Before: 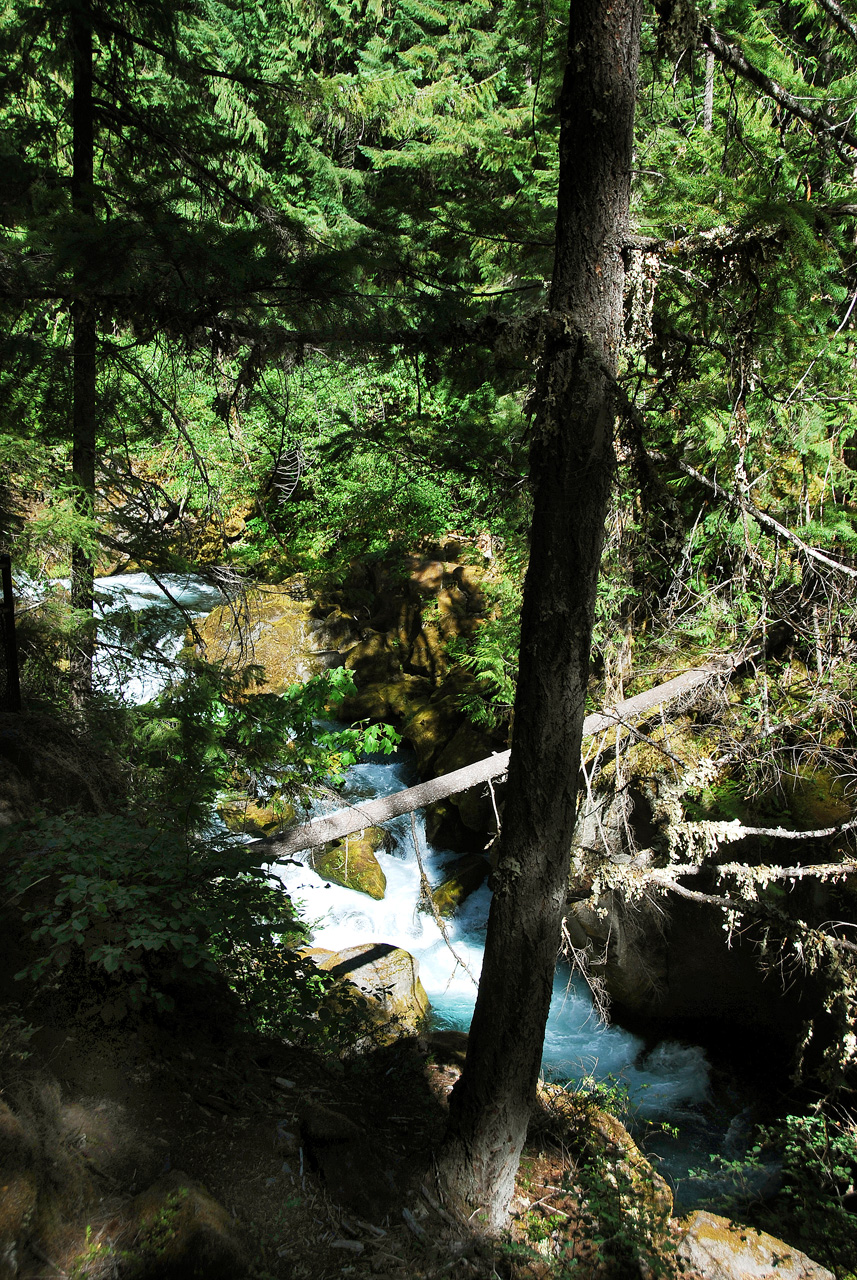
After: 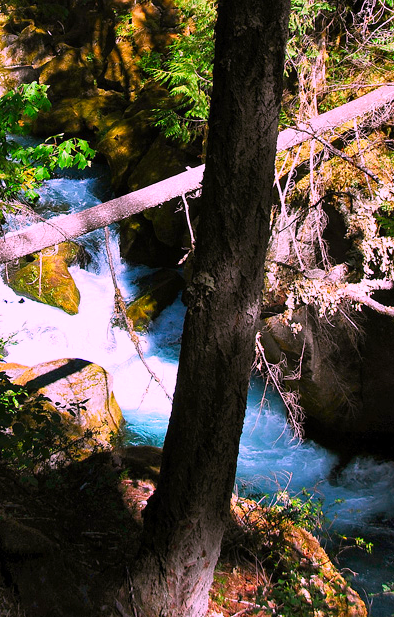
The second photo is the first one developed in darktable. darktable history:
color correction: highlights a* 19.51, highlights b* -11.91, saturation 1.63
crop: left 35.779%, top 45.749%, right 18.205%, bottom 6.014%
shadows and highlights: shadows 24.34, highlights -77.52, highlights color adjustment 0.417%, soften with gaussian
